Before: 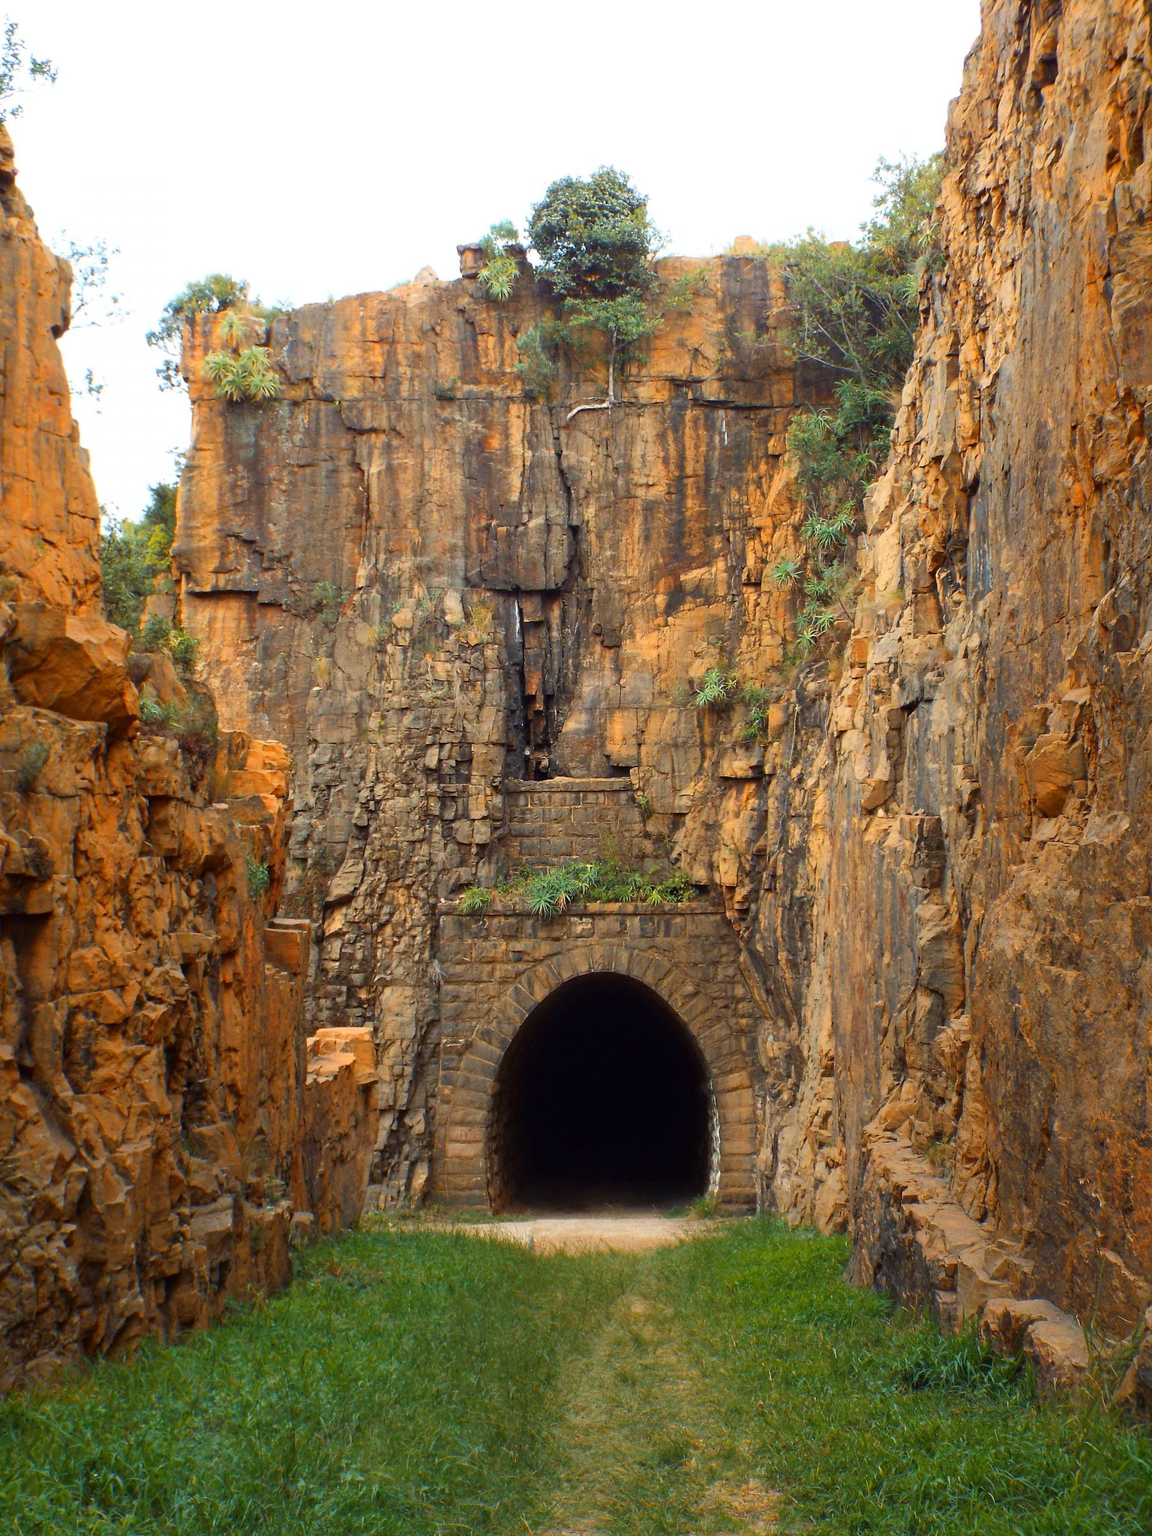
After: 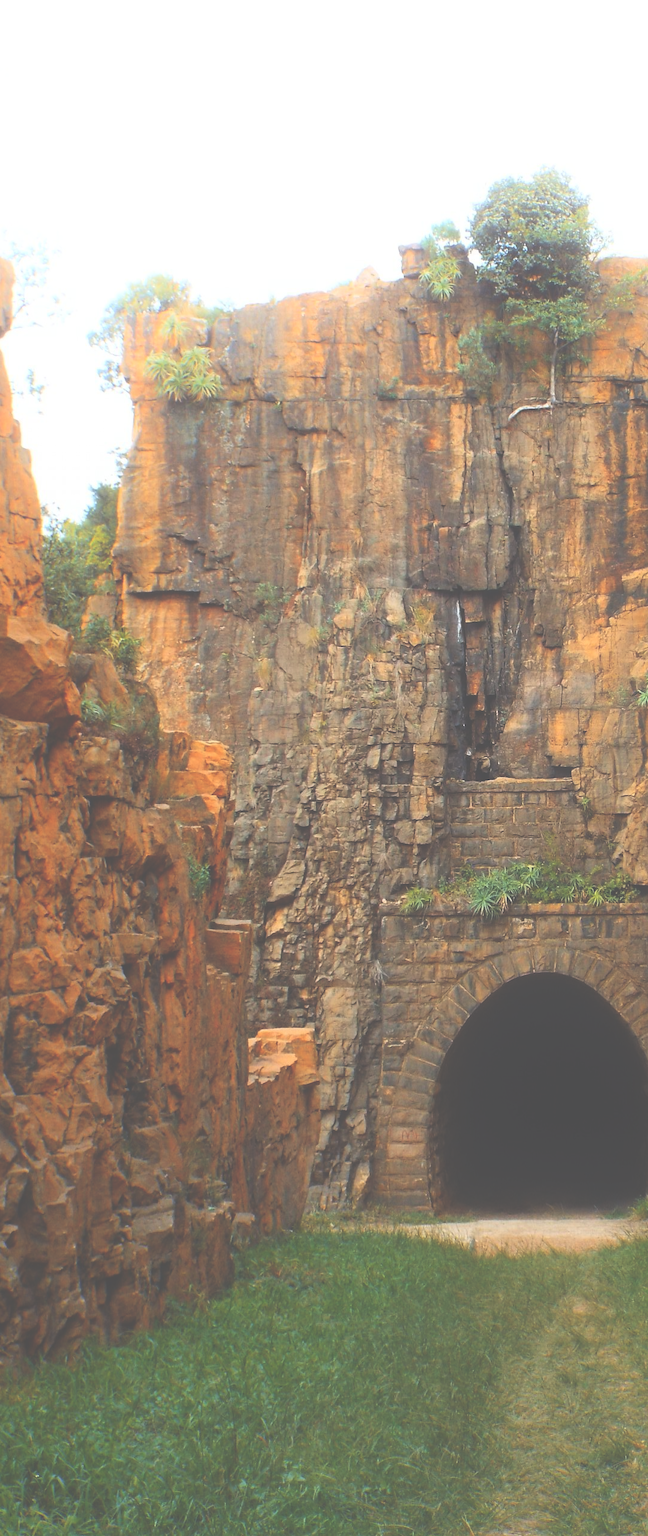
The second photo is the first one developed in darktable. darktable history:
crop: left 5.114%, right 38.589%
contrast brightness saturation: contrast 0.04, saturation 0.07
exposure: black level correction -0.087, compensate highlight preservation false
shadows and highlights: shadows -40.15, highlights 62.88, soften with gaussian
